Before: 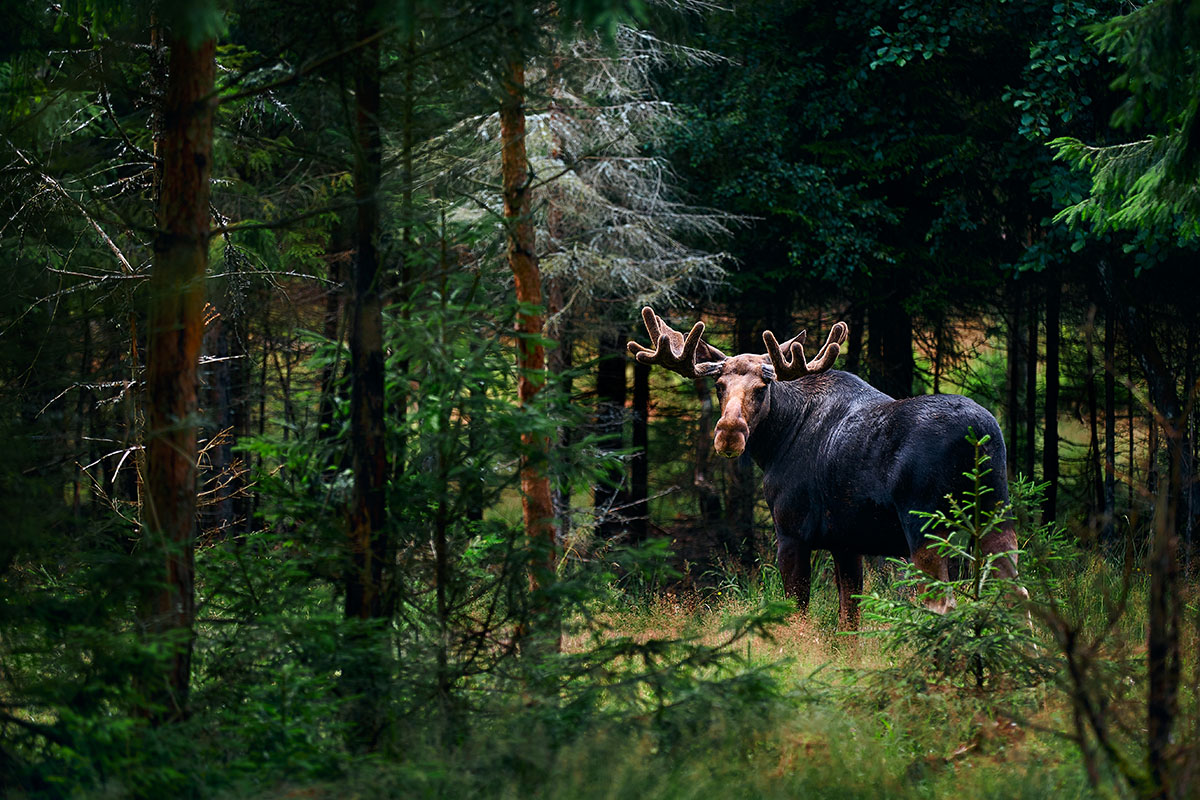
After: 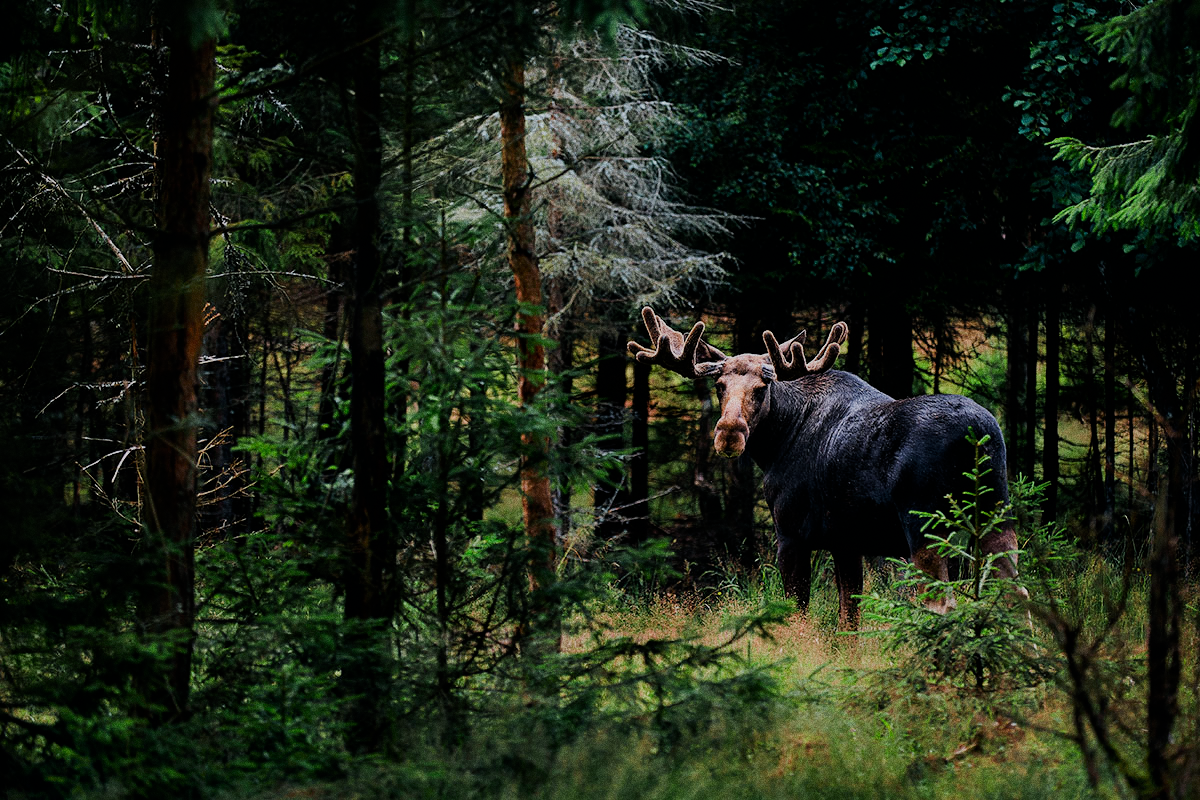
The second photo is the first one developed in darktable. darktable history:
filmic rgb: black relative exposure -7.15 EV, white relative exposure 5.36 EV, hardness 3.02
grain: coarseness 0.09 ISO, strength 40%
